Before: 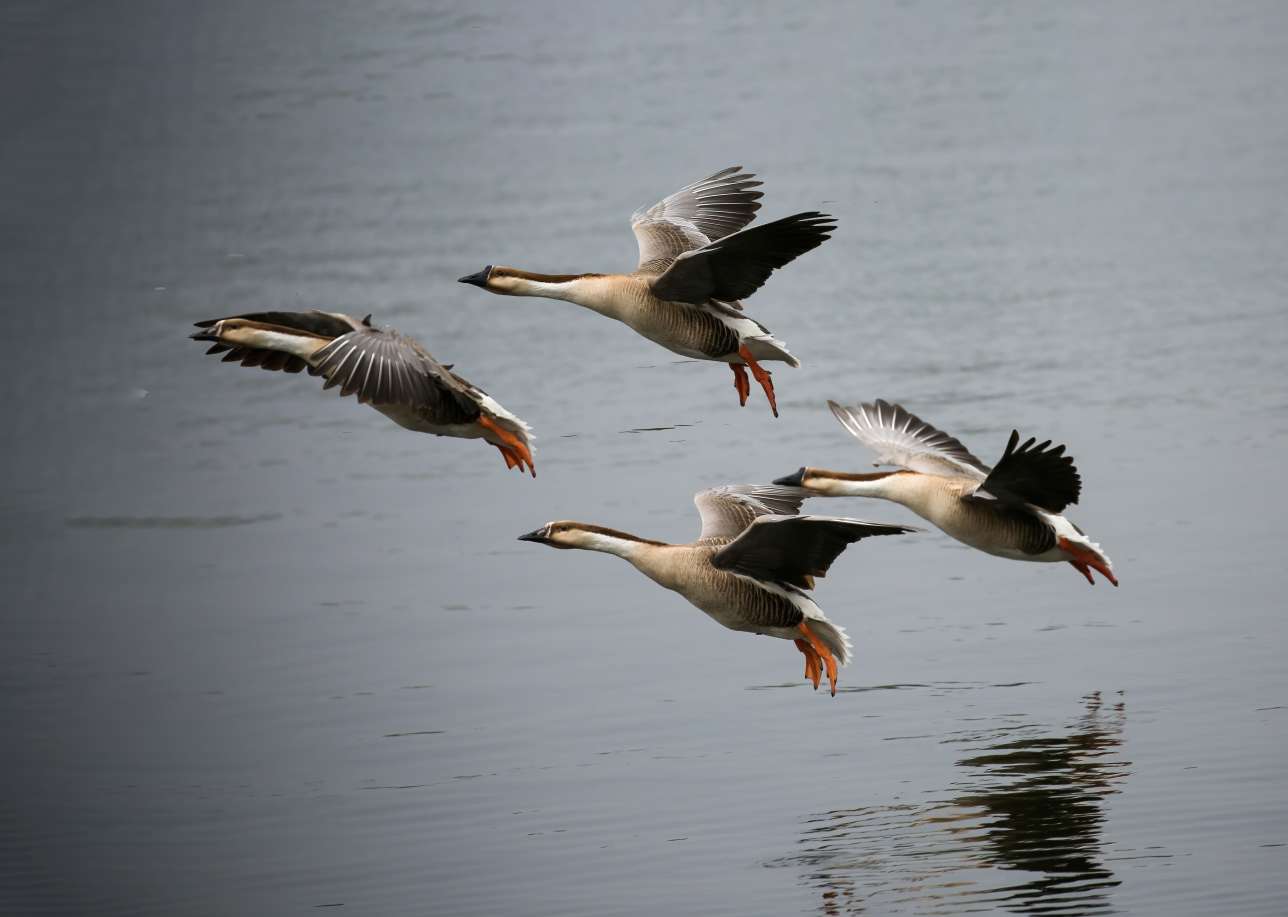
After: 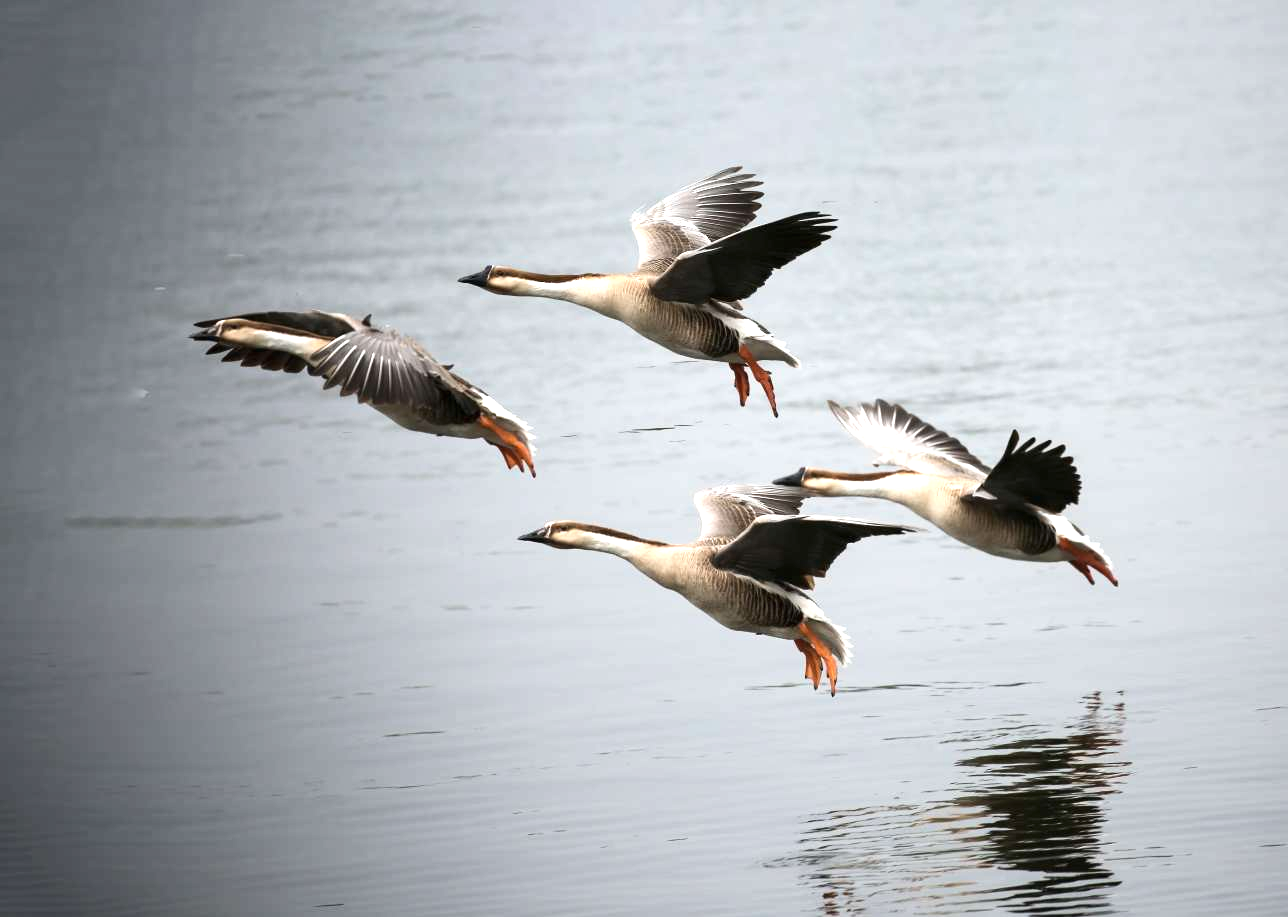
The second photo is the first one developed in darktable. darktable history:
contrast brightness saturation: contrast 0.1, saturation -0.3
exposure: black level correction 0, exposure 1 EV, compensate exposure bias true, compensate highlight preservation false
